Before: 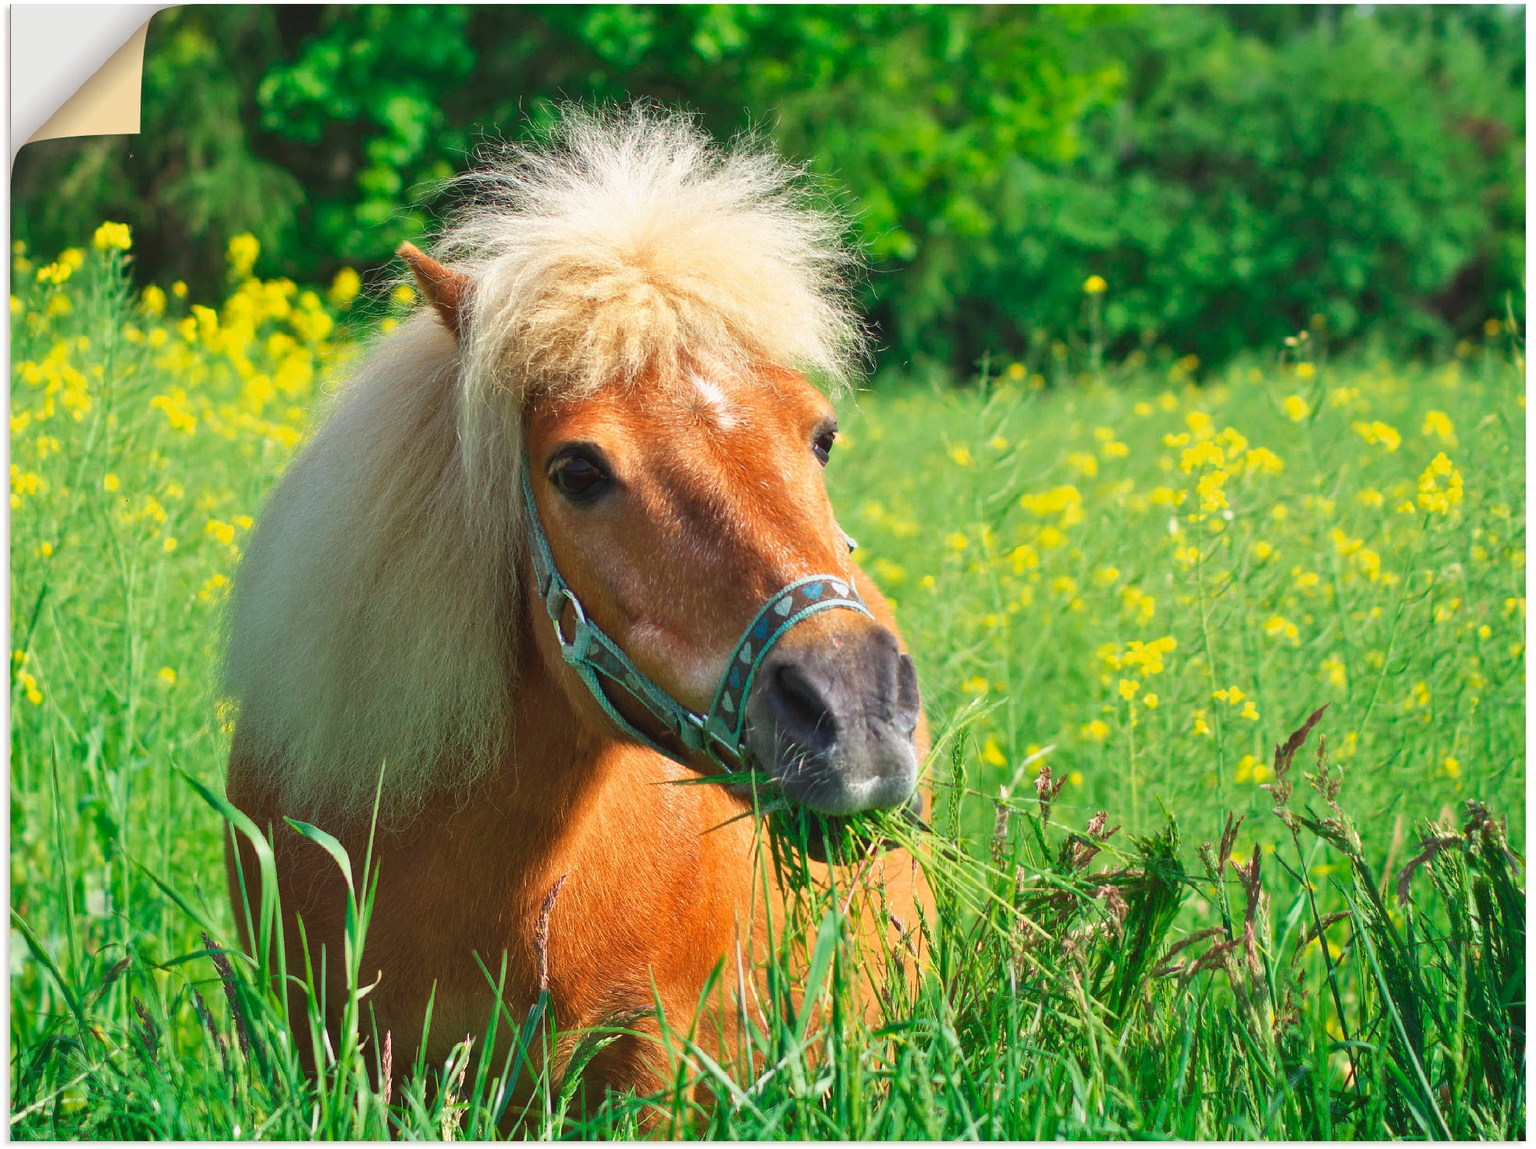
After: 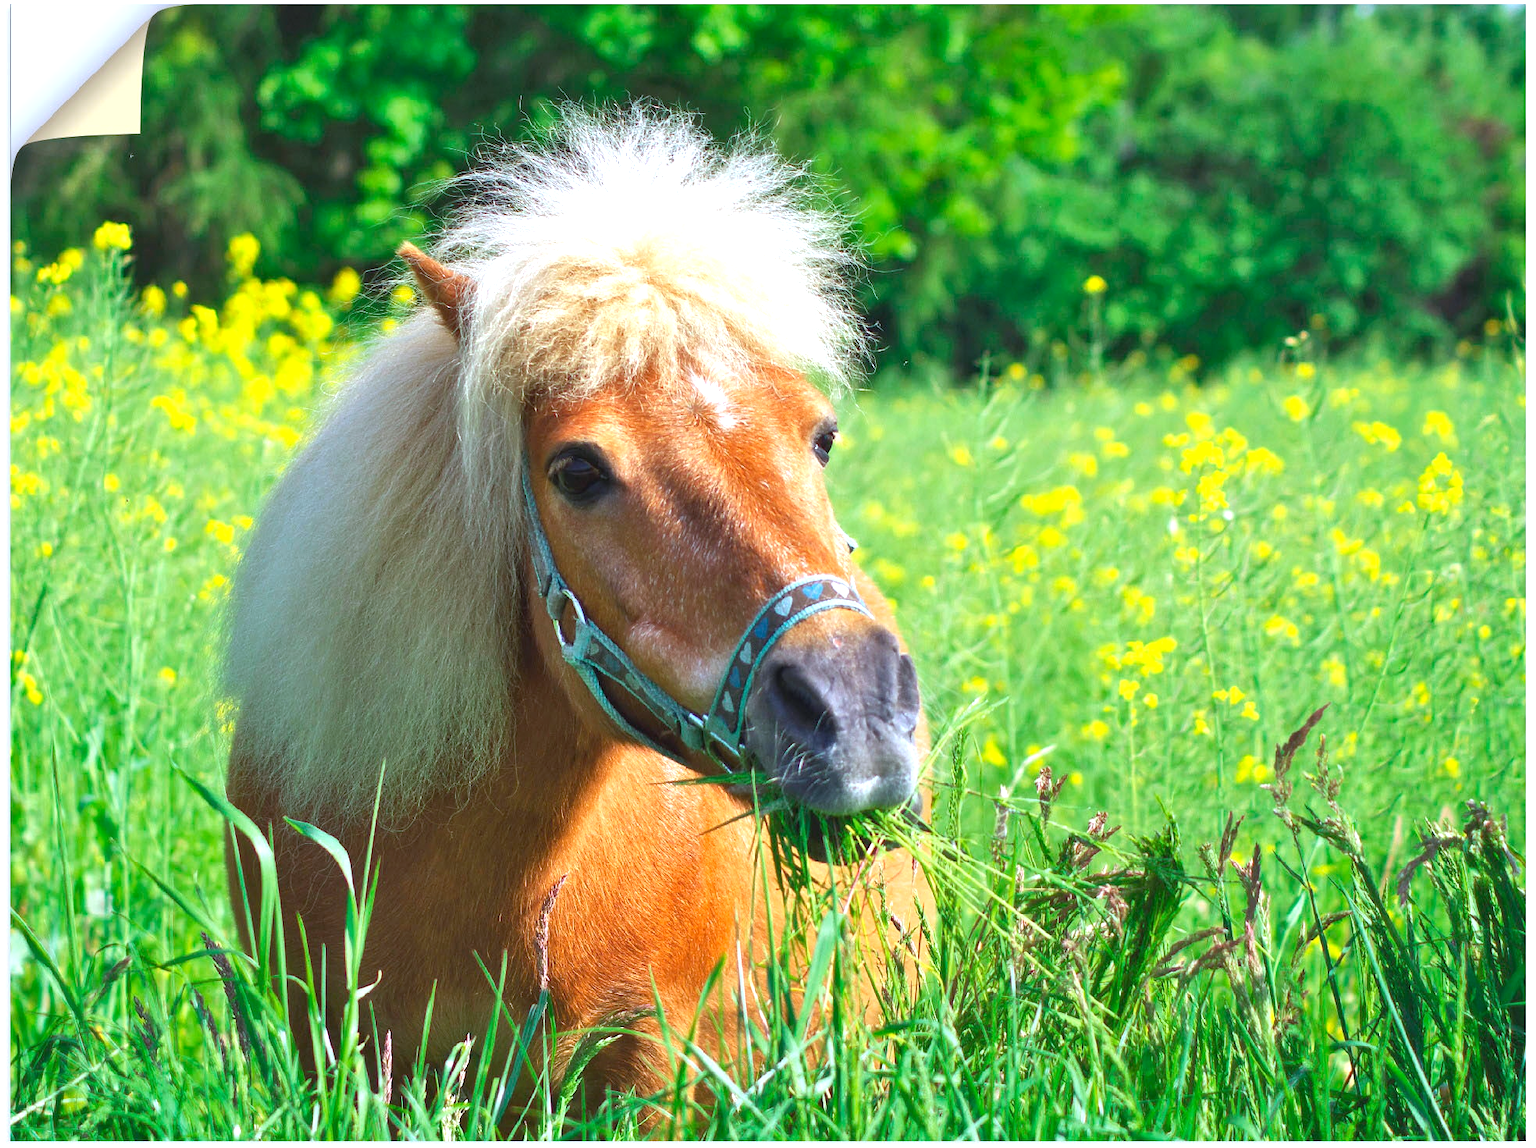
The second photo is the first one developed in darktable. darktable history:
white balance: red 0.948, green 1.02, blue 1.176
exposure: black level correction 0.001, exposure 0.5 EV, compensate exposure bias true, compensate highlight preservation false
rgb levels: preserve colors max RGB
